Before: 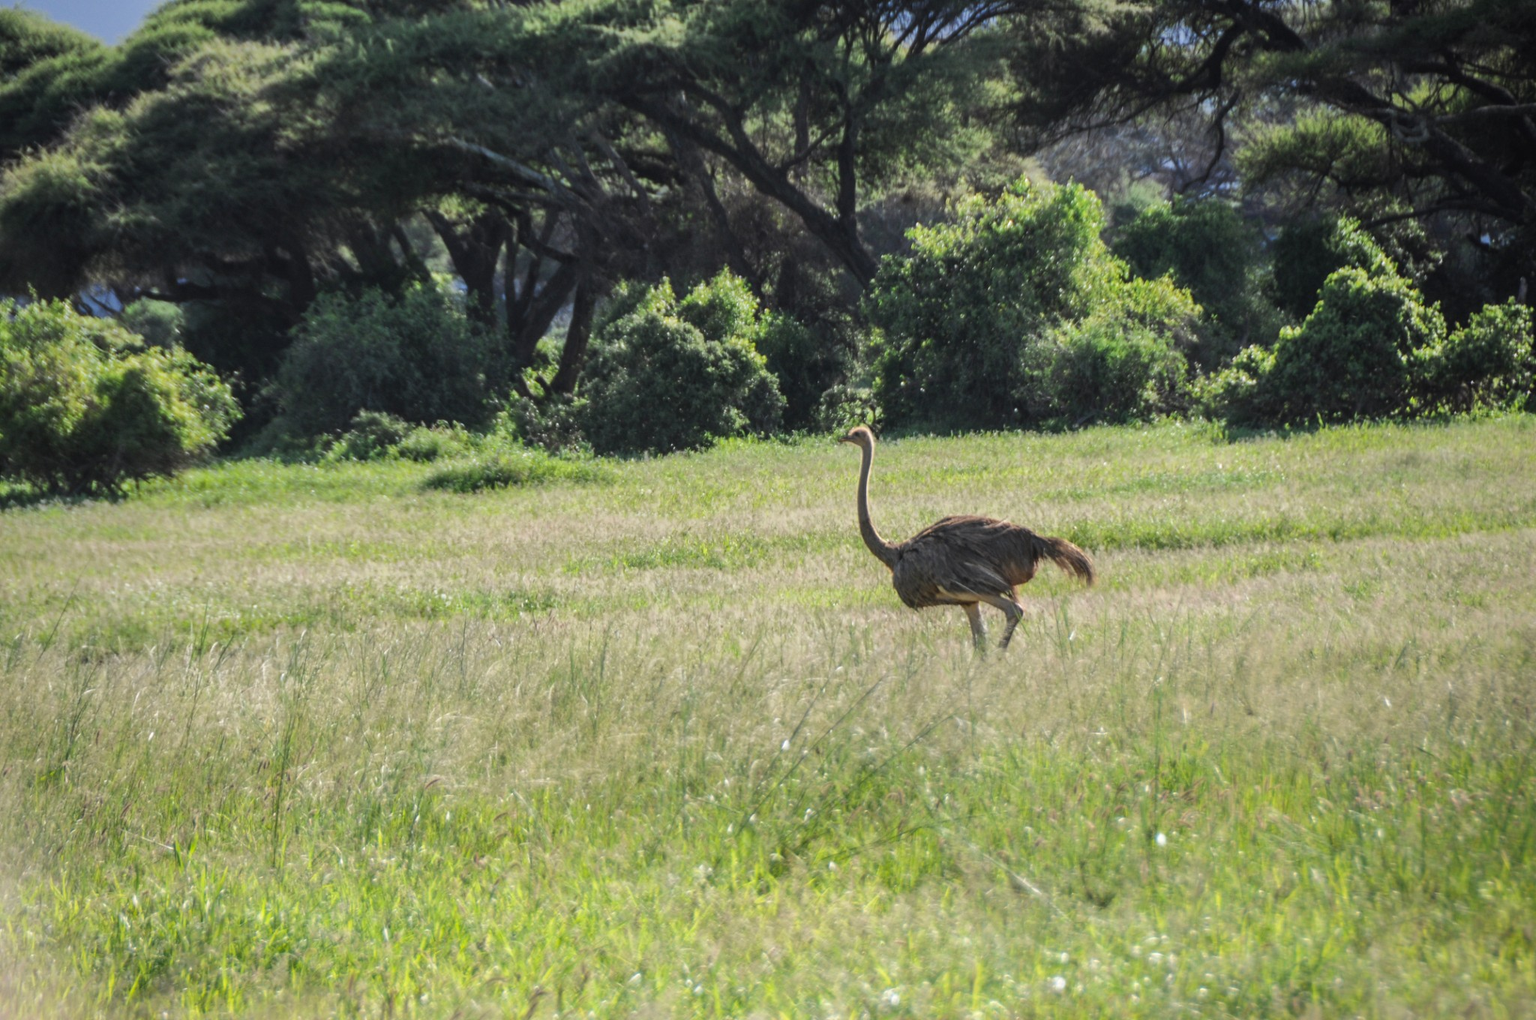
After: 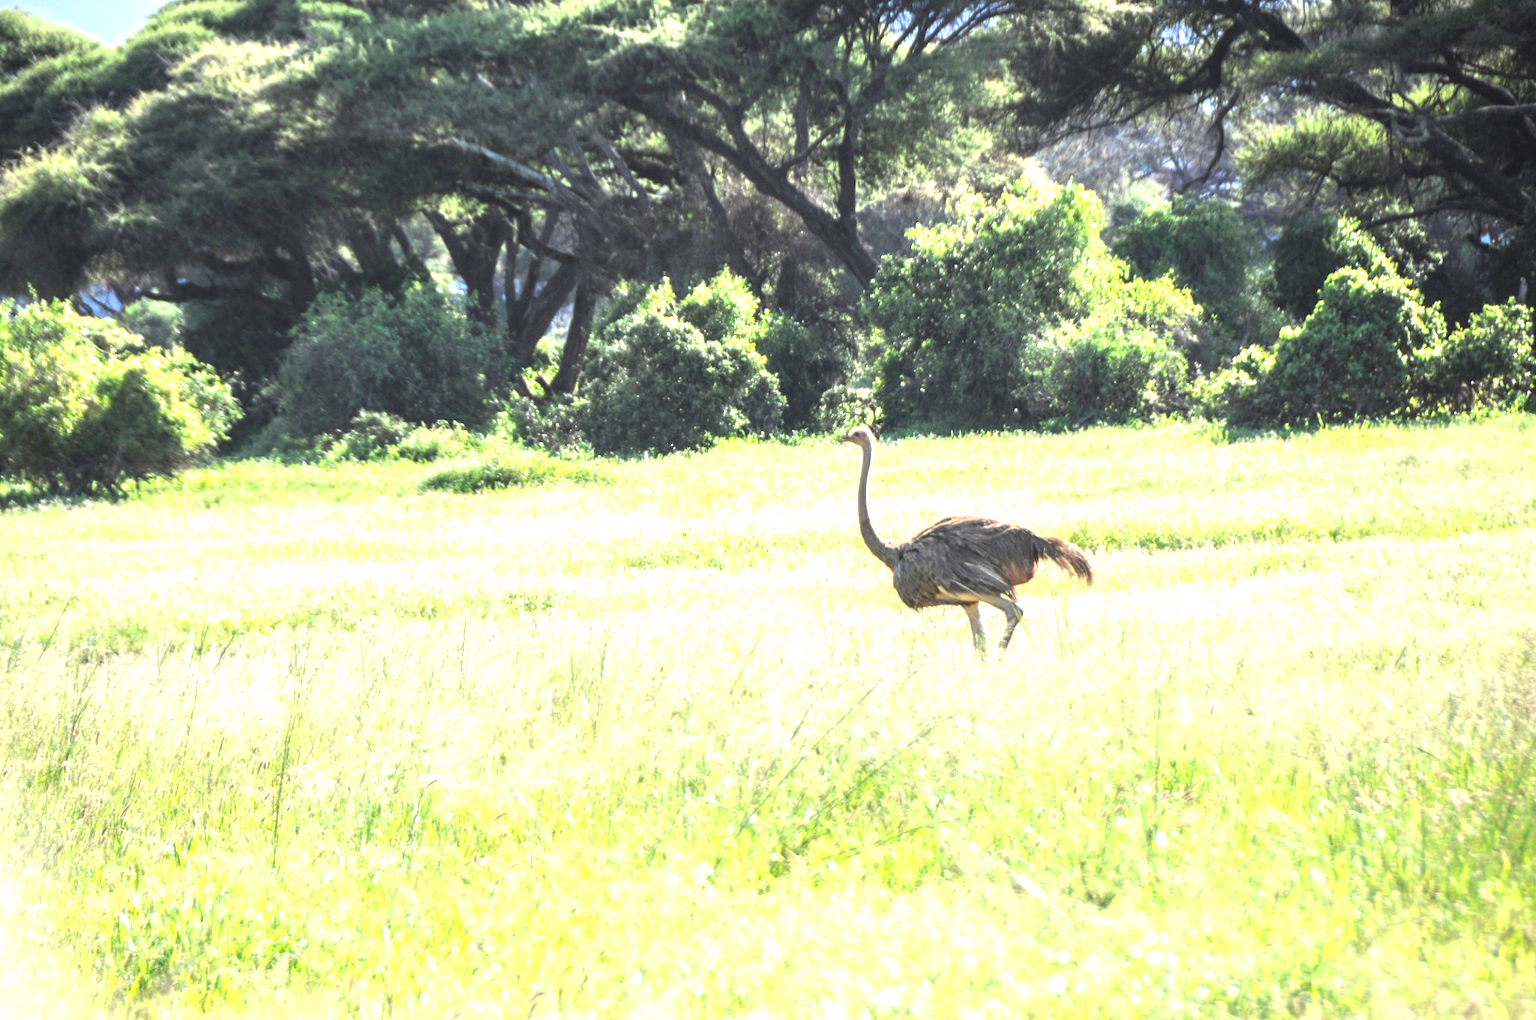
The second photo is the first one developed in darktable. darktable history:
exposure: black level correction 0, exposure 1.678 EV, compensate highlight preservation false
